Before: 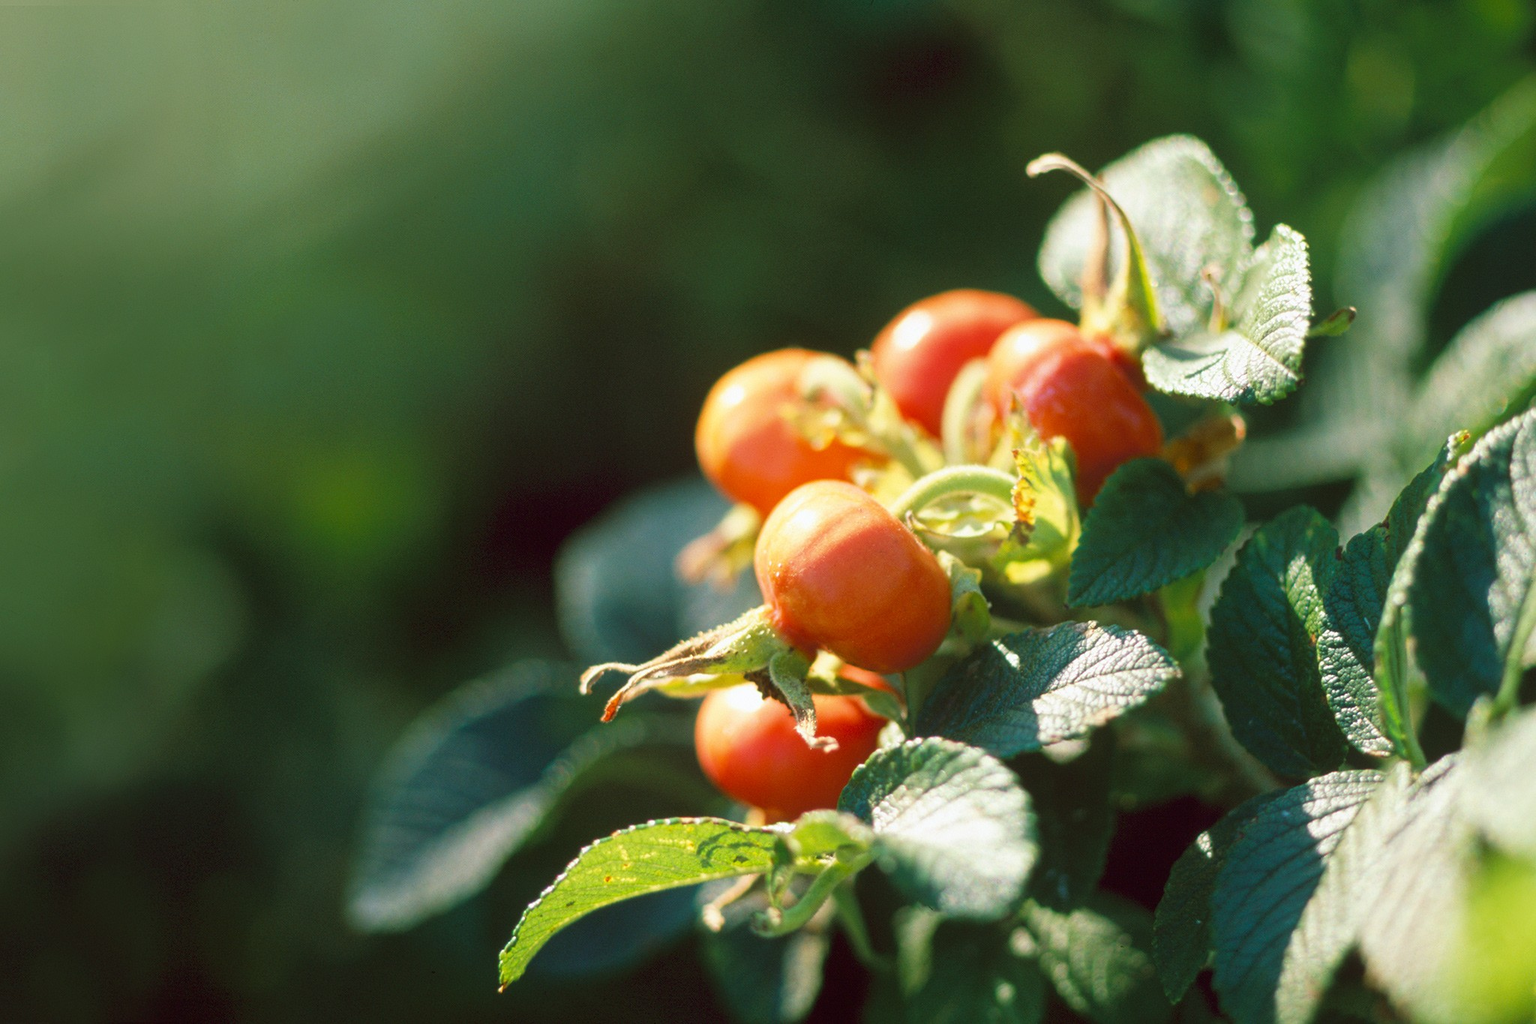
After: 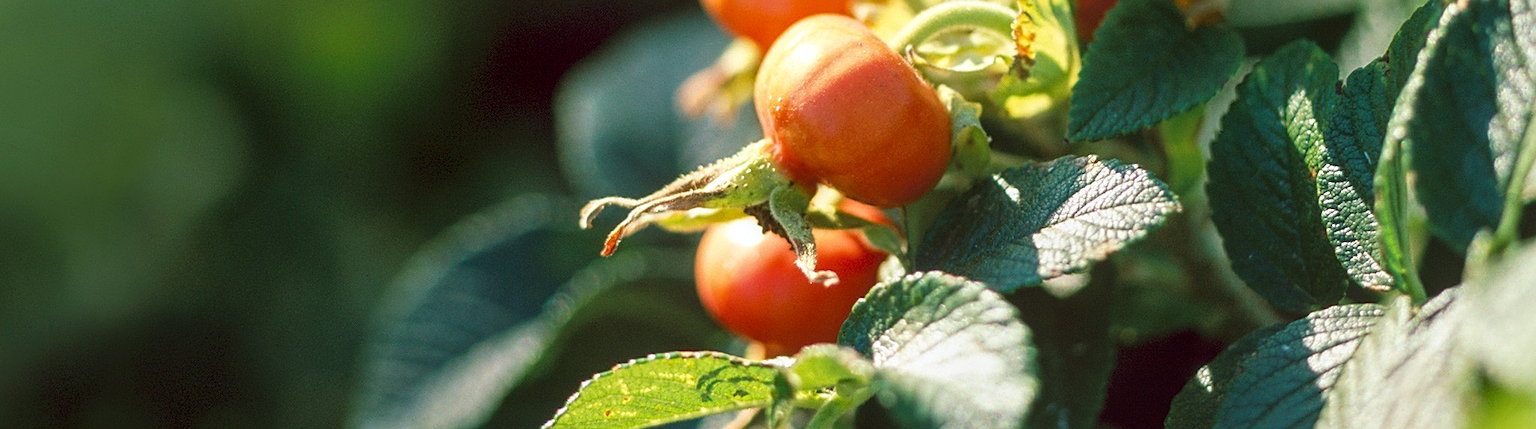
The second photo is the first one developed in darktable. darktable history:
sharpen: on, module defaults
crop: top 45.551%, bottom 12.262%
local contrast: on, module defaults
